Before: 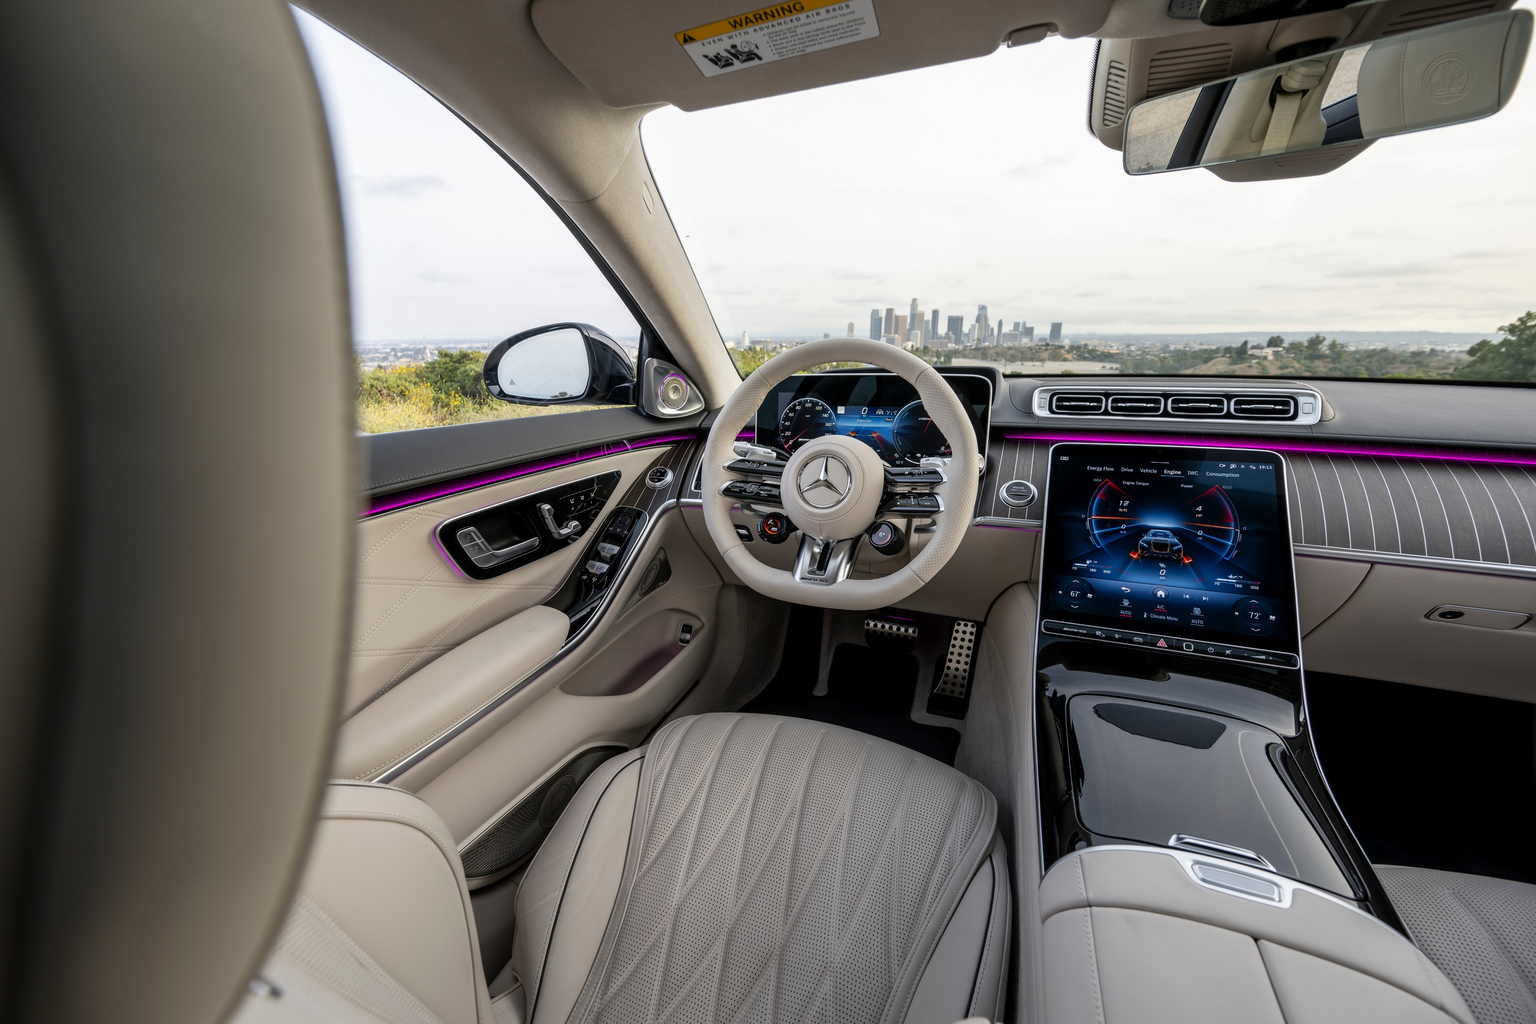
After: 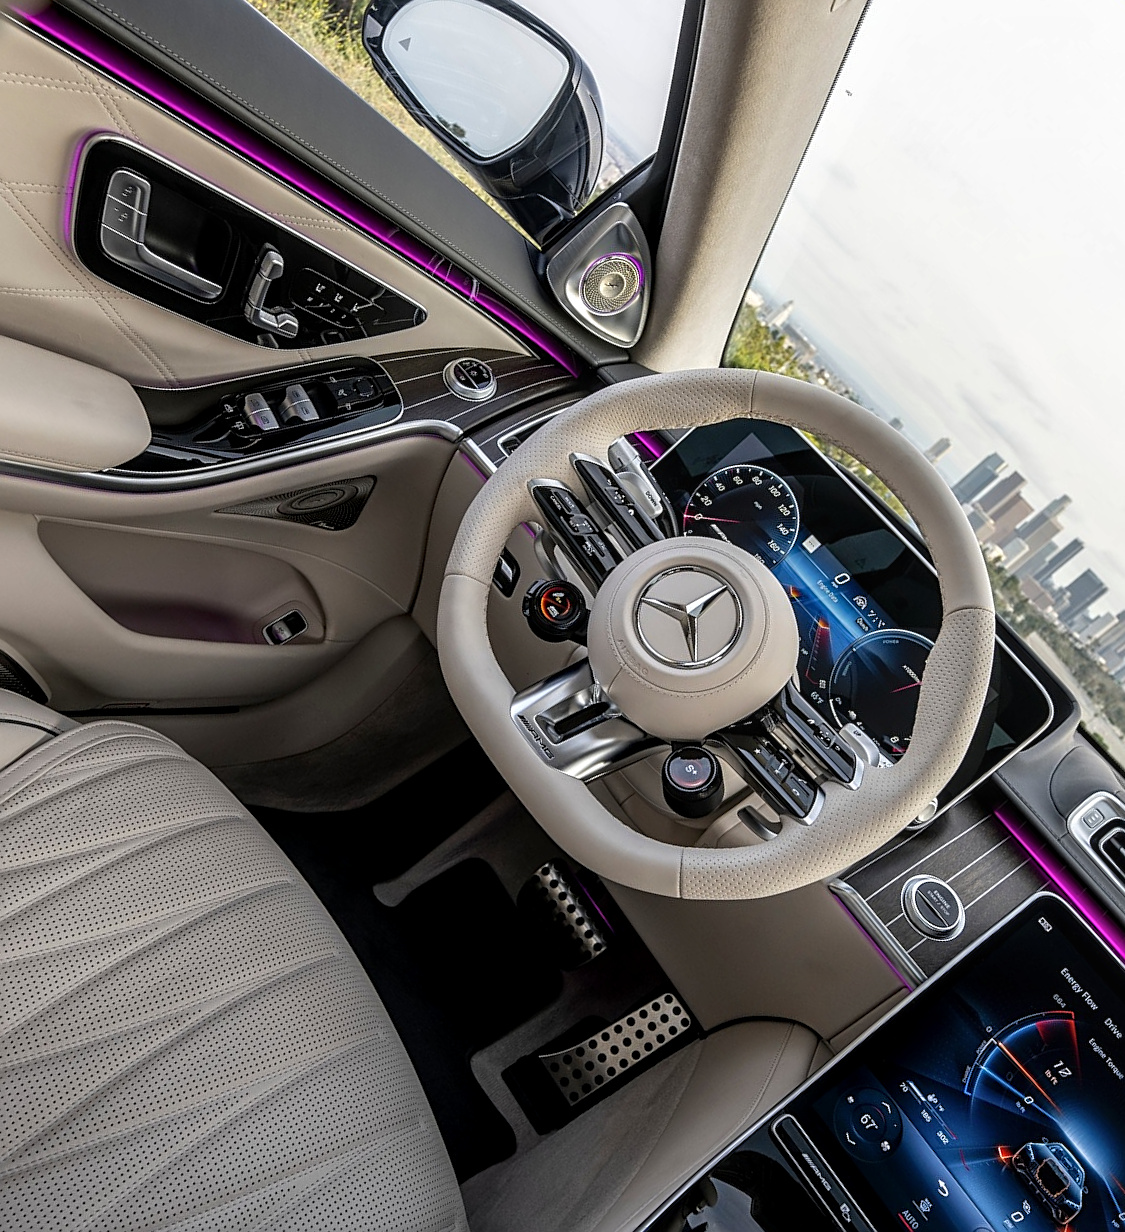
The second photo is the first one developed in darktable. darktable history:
local contrast: on, module defaults
crop and rotate: angle -46.22°, top 16.046%, right 0.925%, bottom 11.639%
levels: levels [0, 0.492, 0.984]
sharpen: on, module defaults
